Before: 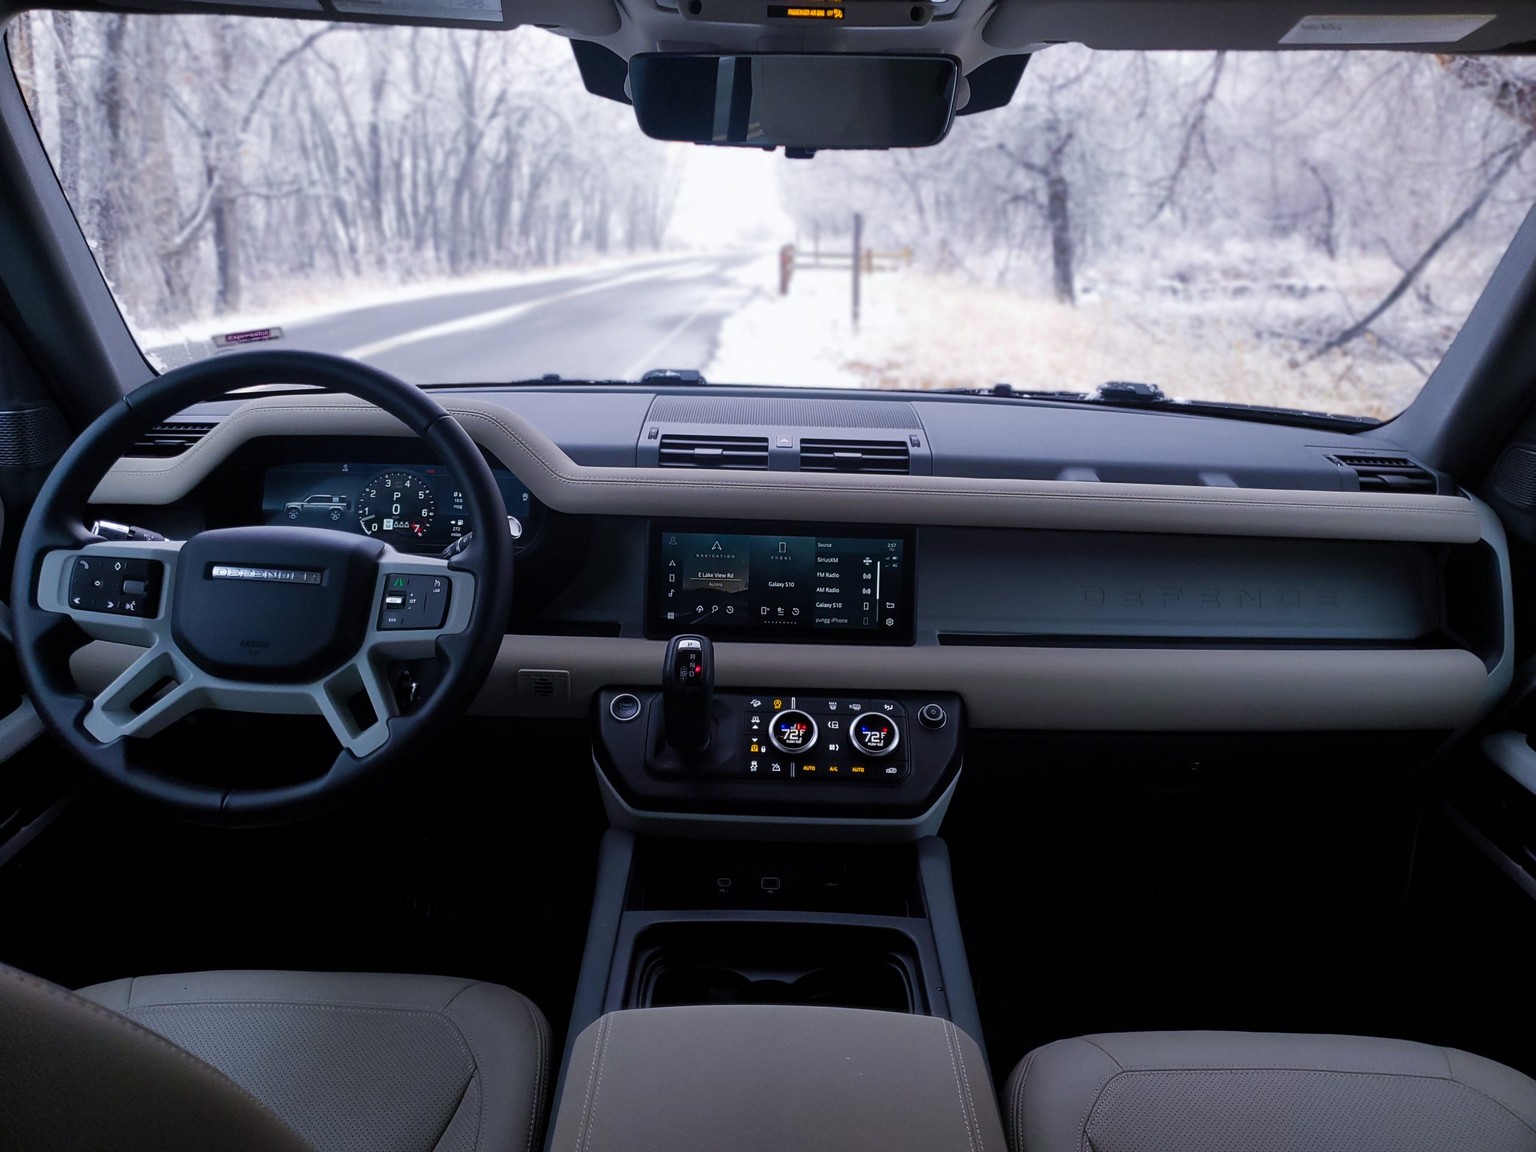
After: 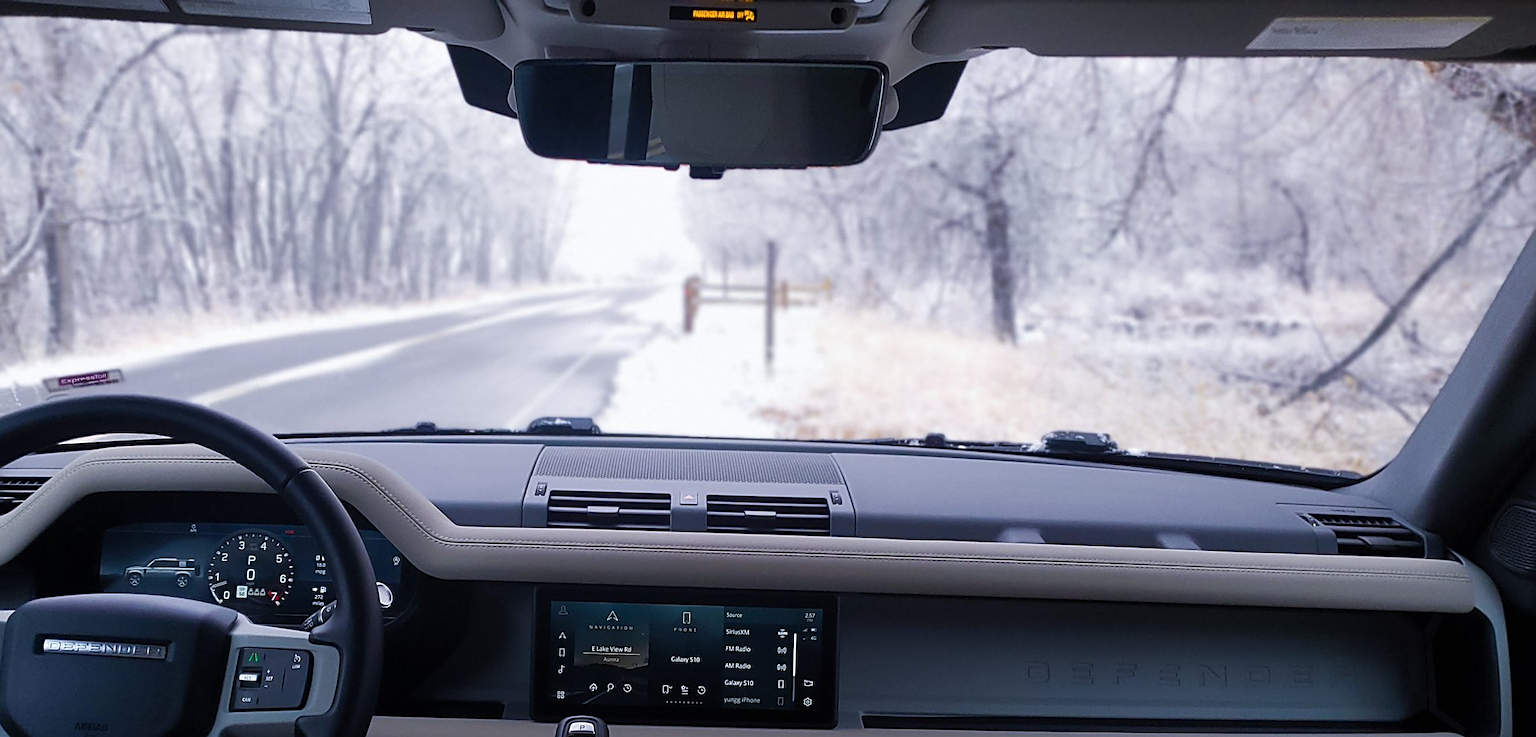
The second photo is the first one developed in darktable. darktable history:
sharpen: on, module defaults
crop and rotate: left 11.335%, bottom 43.217%
